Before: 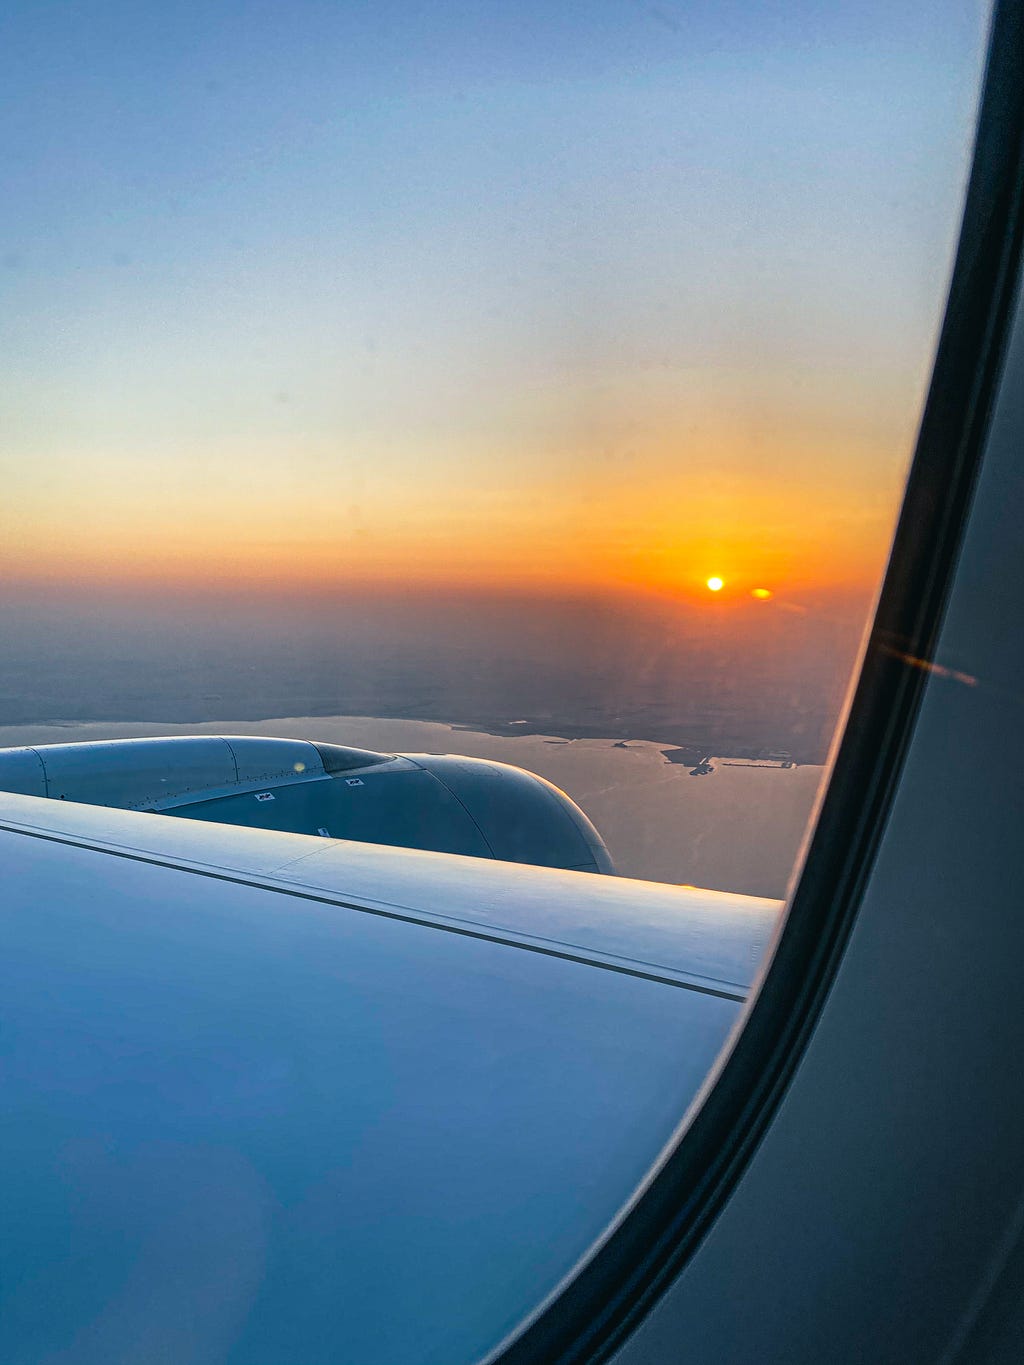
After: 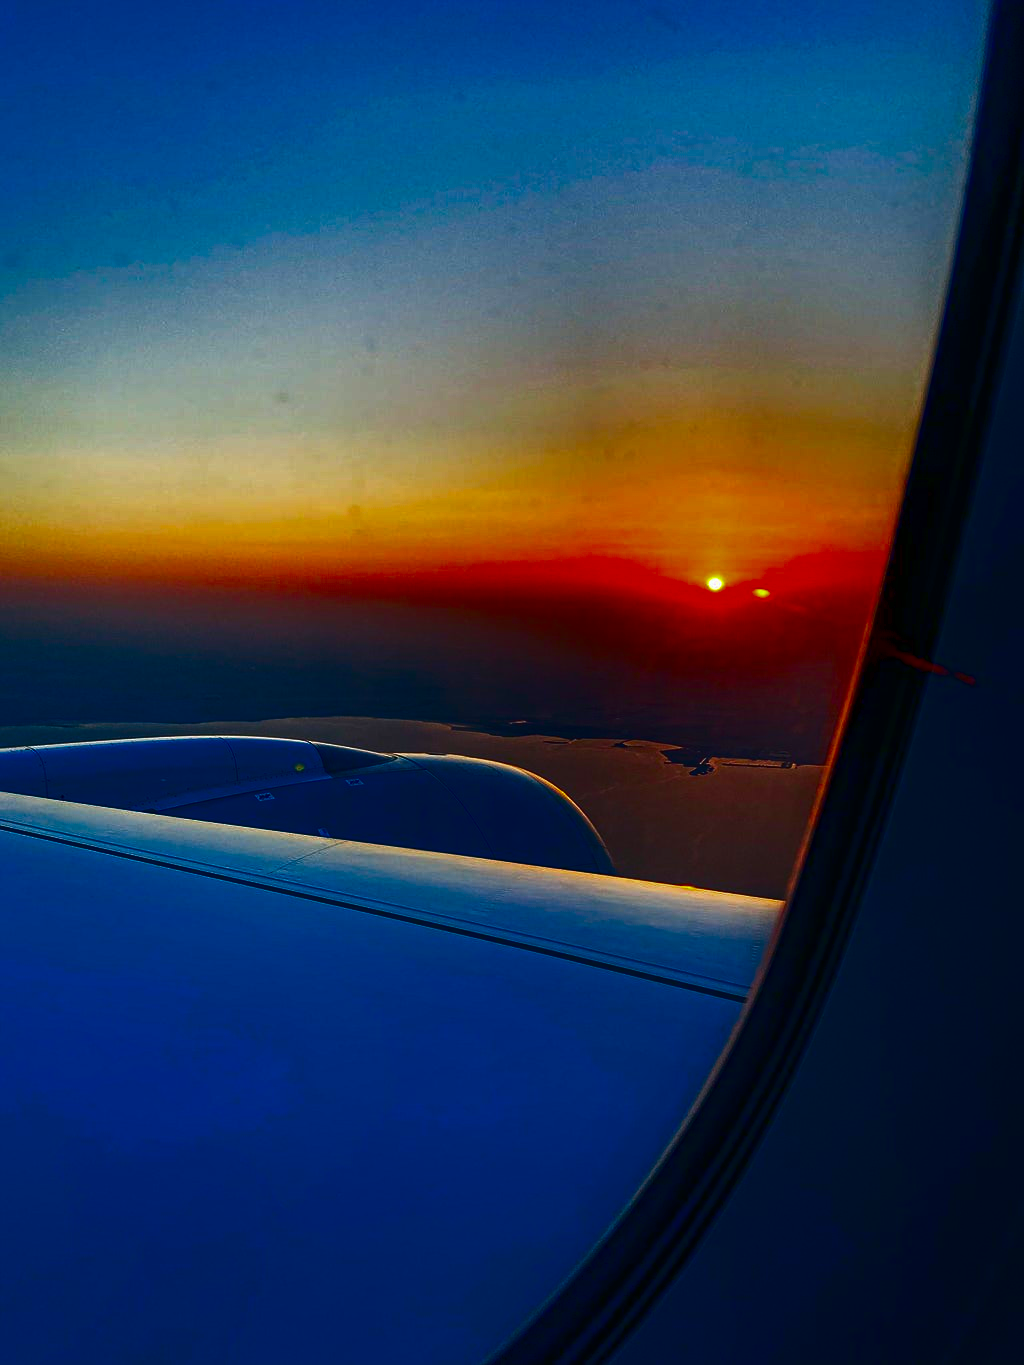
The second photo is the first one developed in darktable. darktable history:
contrast brightness saturation: brightness -0.99, saturation 0.991
